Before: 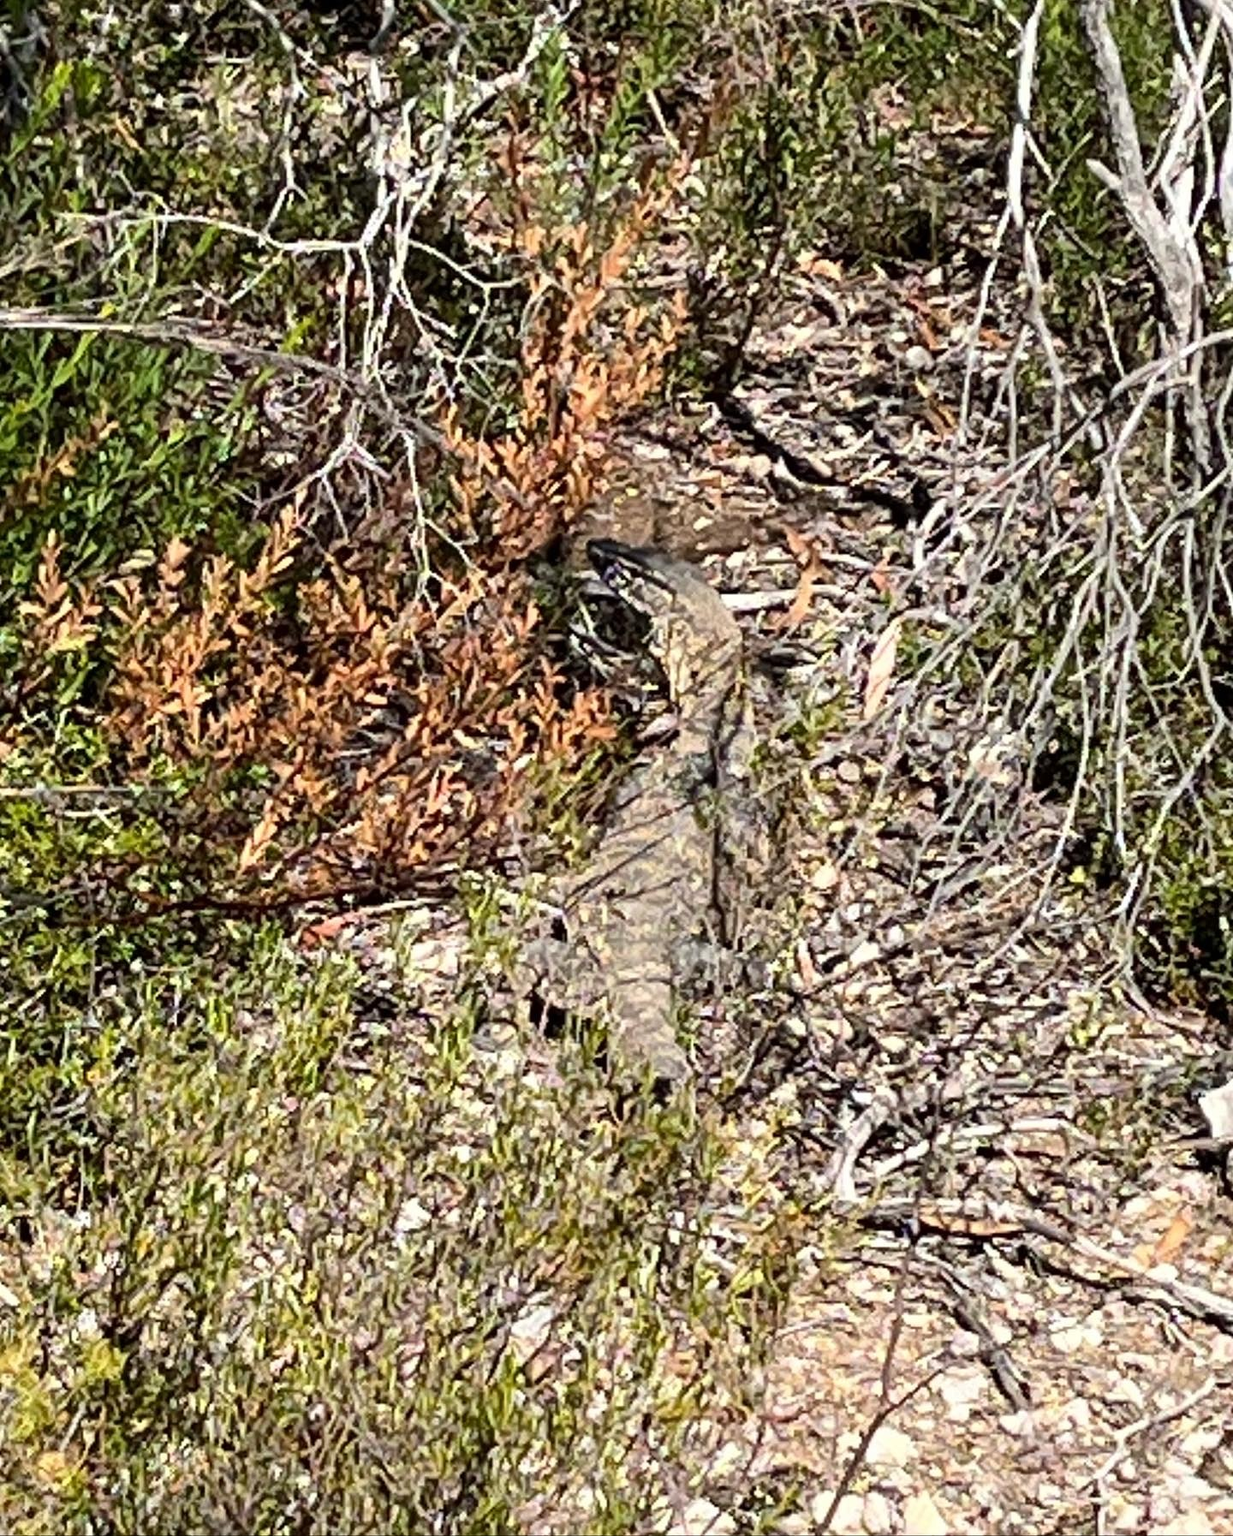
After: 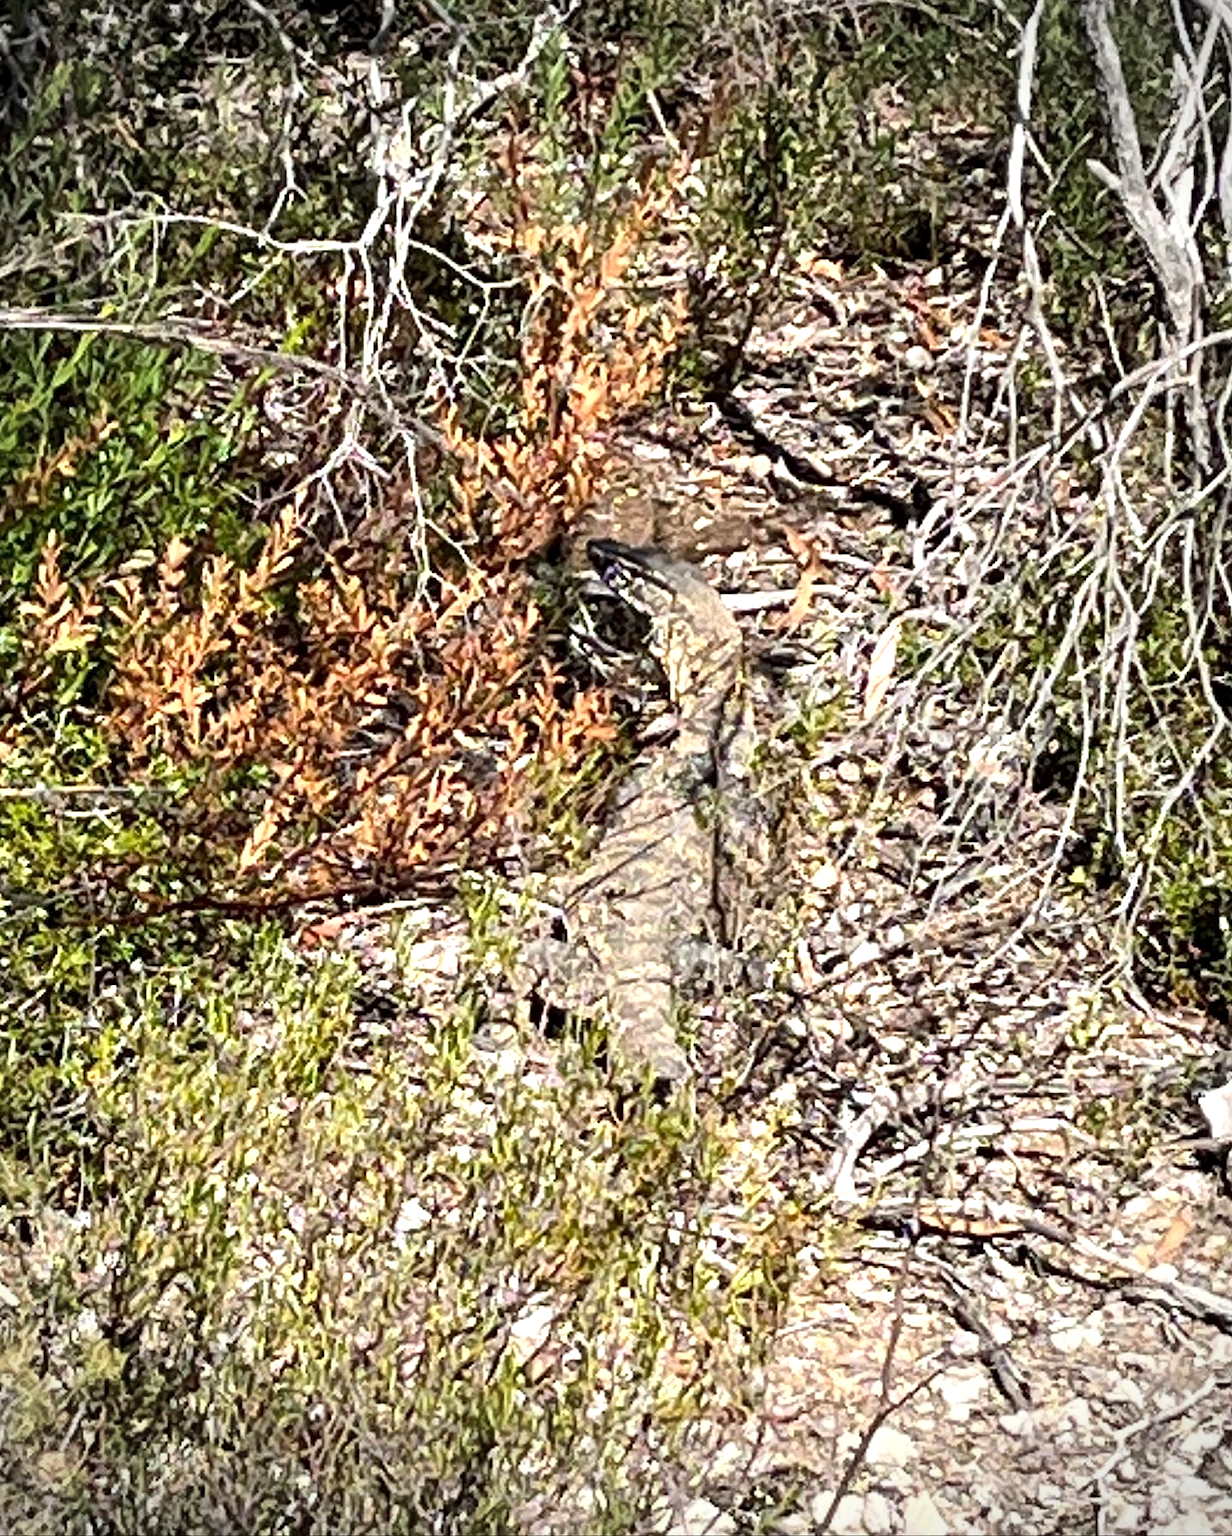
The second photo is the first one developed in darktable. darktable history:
exposure: black level correction 0.001, exposure 0.5 EV, compensate exposure bias true, compensate highlight preservation false
white balance: emerald 1
vignetting: width/height ratio 1.094
